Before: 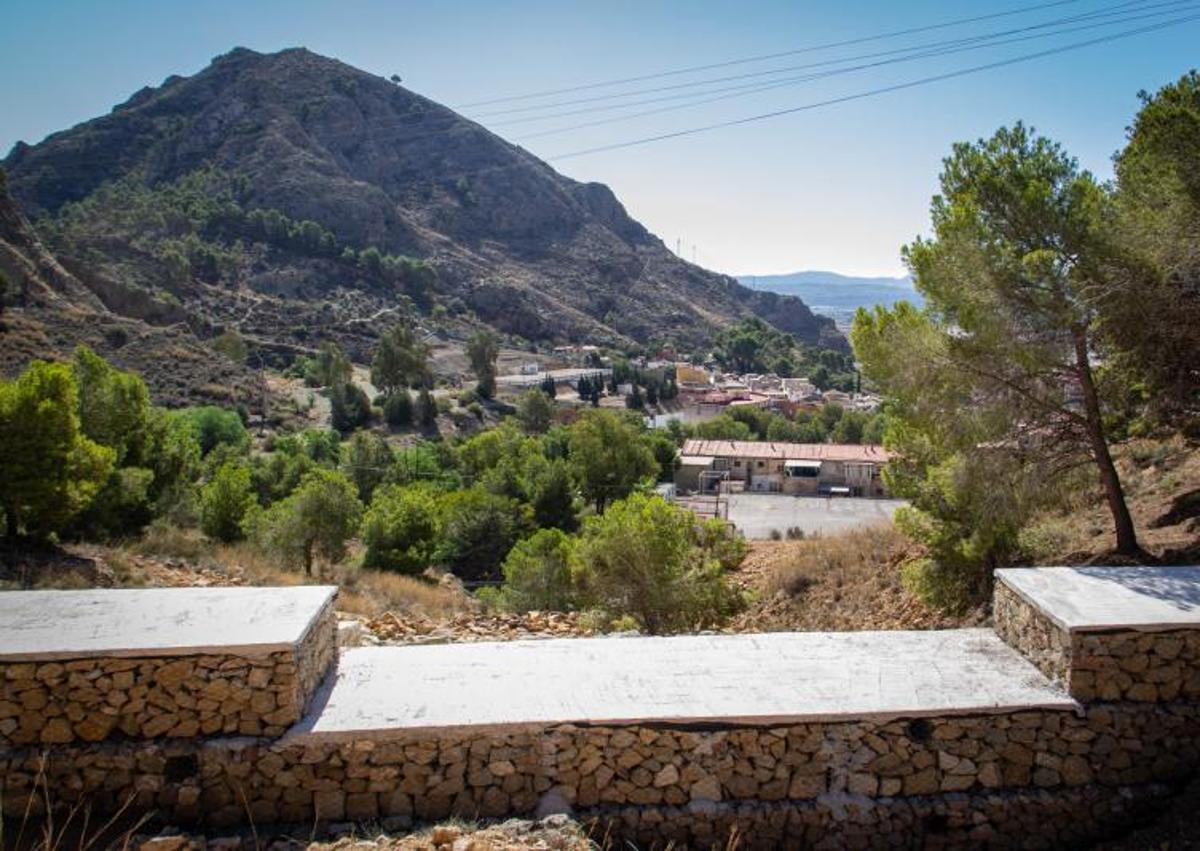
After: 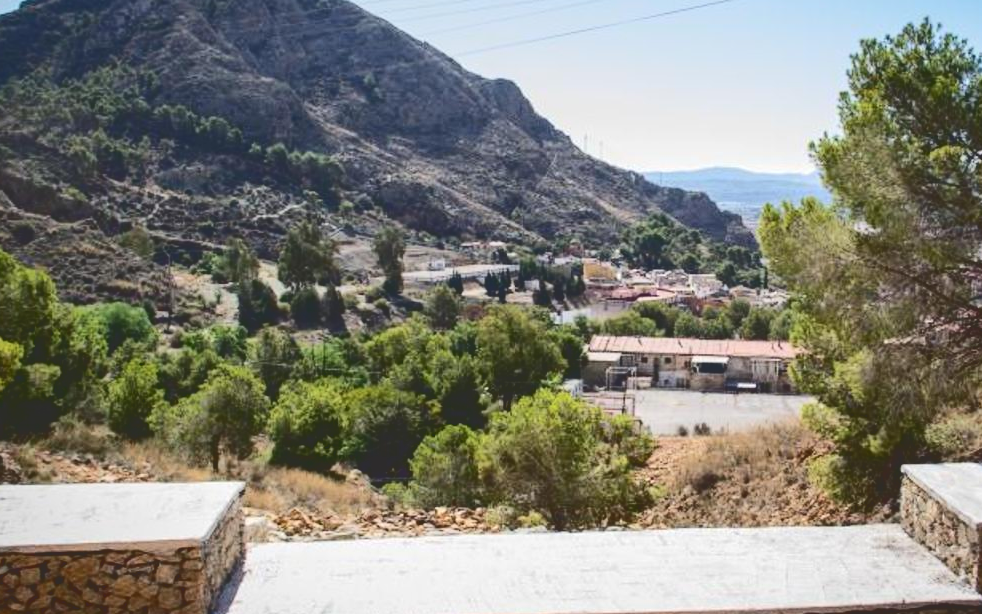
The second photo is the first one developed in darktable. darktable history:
tone curve: curves: ch0 [(0, 0) (0.003, 0.178) (0.011, 0.177) (0.025, 0.177) (0.044, 0.178) (0.069, 0.178) (0.1, 0.18) (0.136, 0.183) (0.177, 0.199) (0.224, 0.227) (0.277, 0.278) (0.335, 0.357) (0.399, 0.449) (0.468, 0.546) (0.543, 0.65) (0.623, 0.724) (0.709, 0.804) (0.801, 0.868) (0.898, 0.921) (1, 1)], color space Lab, independent channels, preserve colors none
crop: left 7.833%, top 12.335%, right 10.275%, bottom 15.484%
